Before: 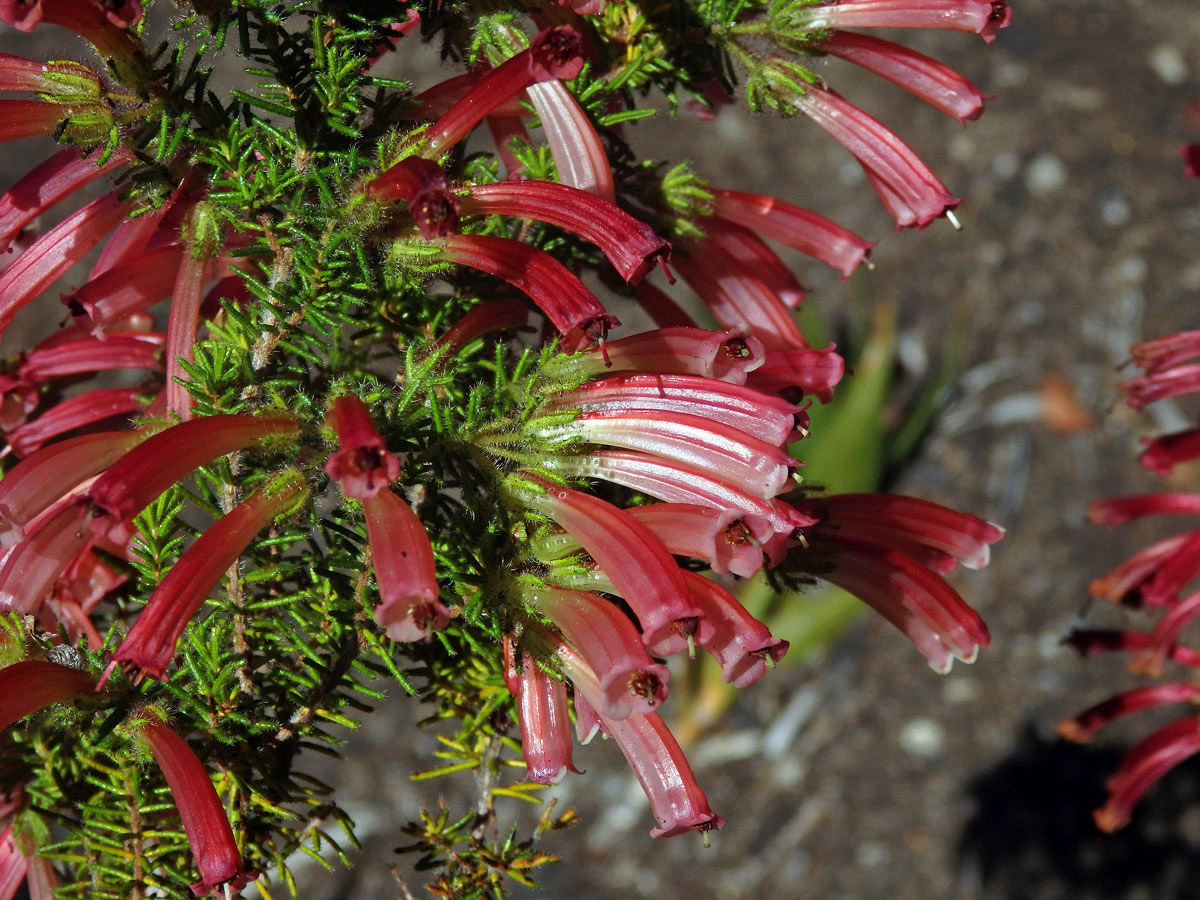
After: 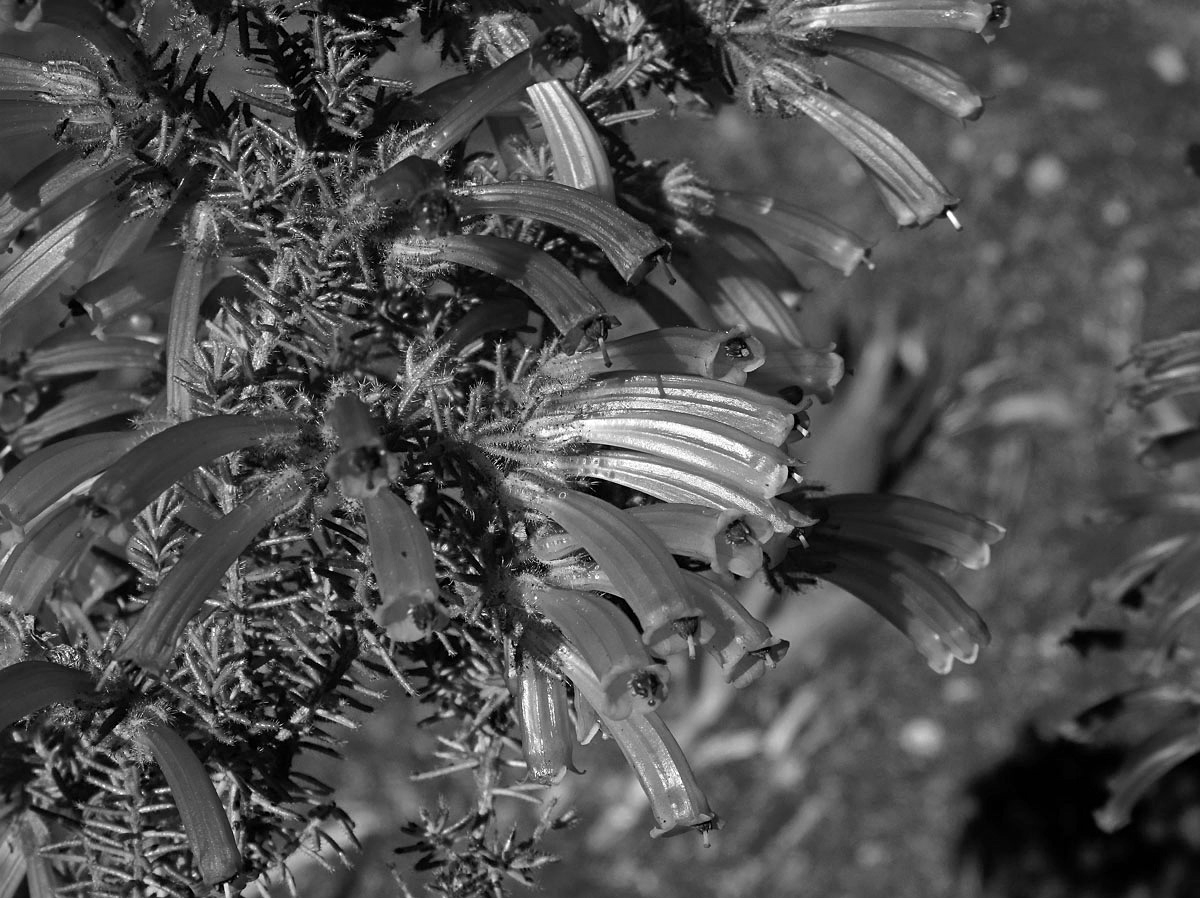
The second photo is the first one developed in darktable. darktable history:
monochrome: on, module defaults
sharpen: amount 0.2
crop: top 0.05%, bottom 0.098%
